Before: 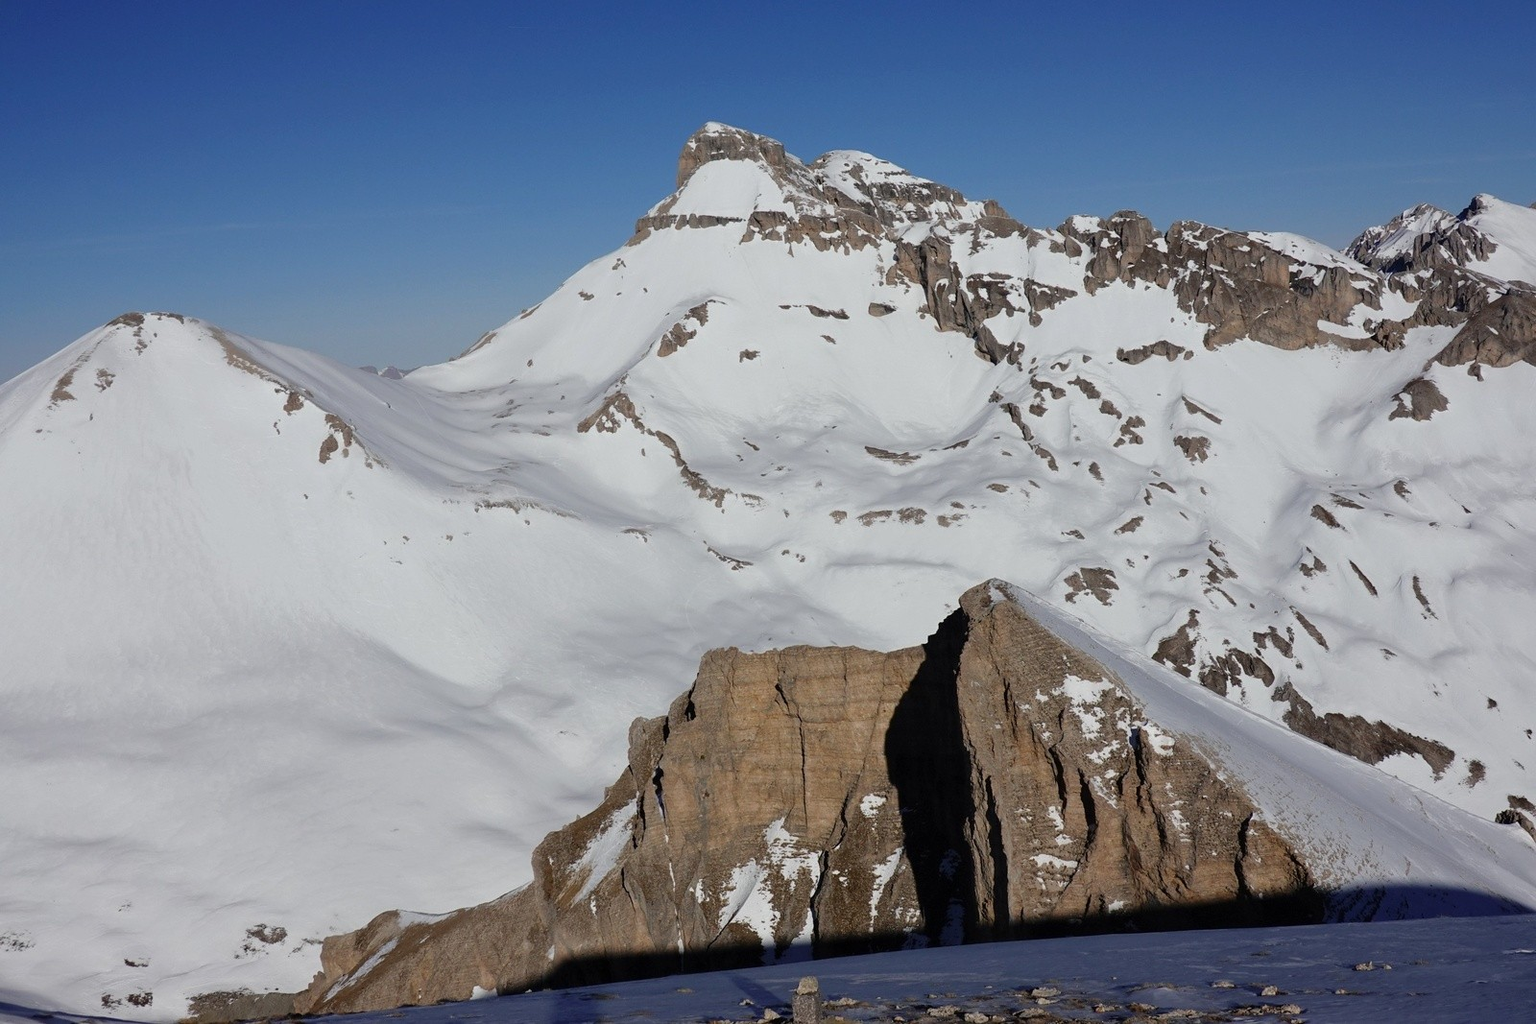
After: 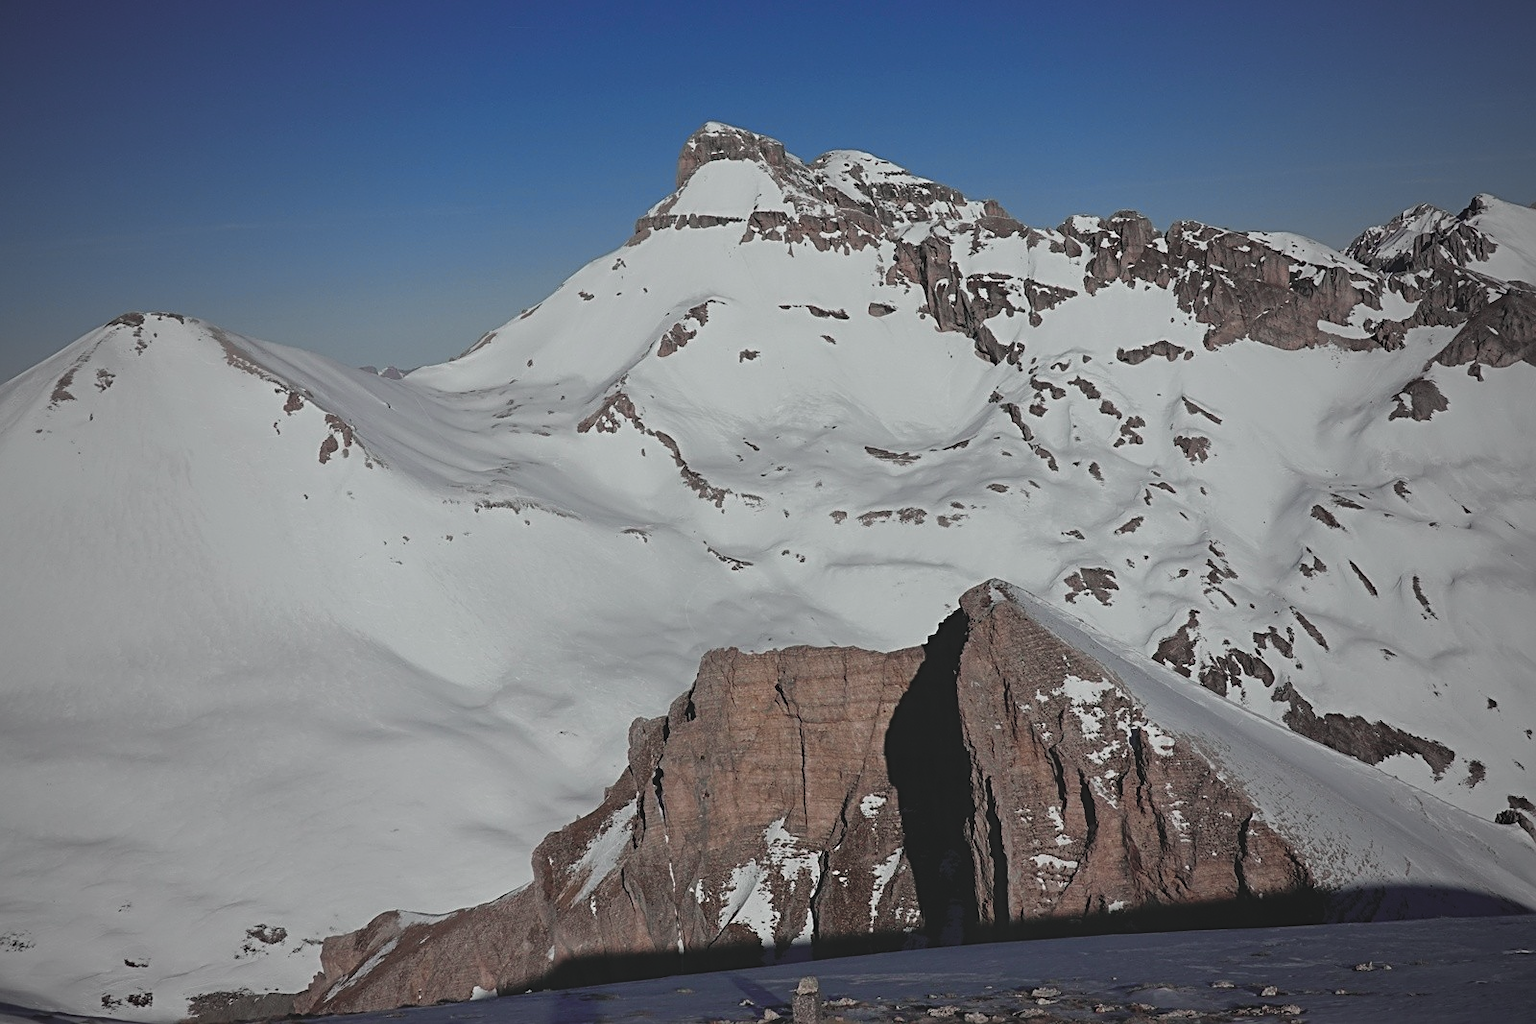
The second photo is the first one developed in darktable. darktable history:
sharpen: radius 3.101
tone curve: curves: ch0 [(0, 0.046) (0.04, 0.074) (0.831, 0.861) (1, 1)]; ch1 [(0, 0) (0.146, 0.159) (0.338, 0.365) (0.417, 0.455) (0.489, 0.486) (0.504, 0.502) (0.529, 0.537) (0.563, 0.567) (1, 1)]; ch2 [(0, 0) (0.307, 0.298) (0.388, 0.375) (0.443, 0.456) (0.485, 0.492) (0.544, 0.525) (1, 1)], color space Lab, independent channels, preserve colors none
exposure: black level correction -0.015, exposure -0.532 EV, compensate exposure bias true, compensate highlight preservation false
vignetting: fall-off start 72.8%, fall-off radius 106.93%, brightness -0.531, saturation -0.513, width/height ratio 0.728, unbound false
